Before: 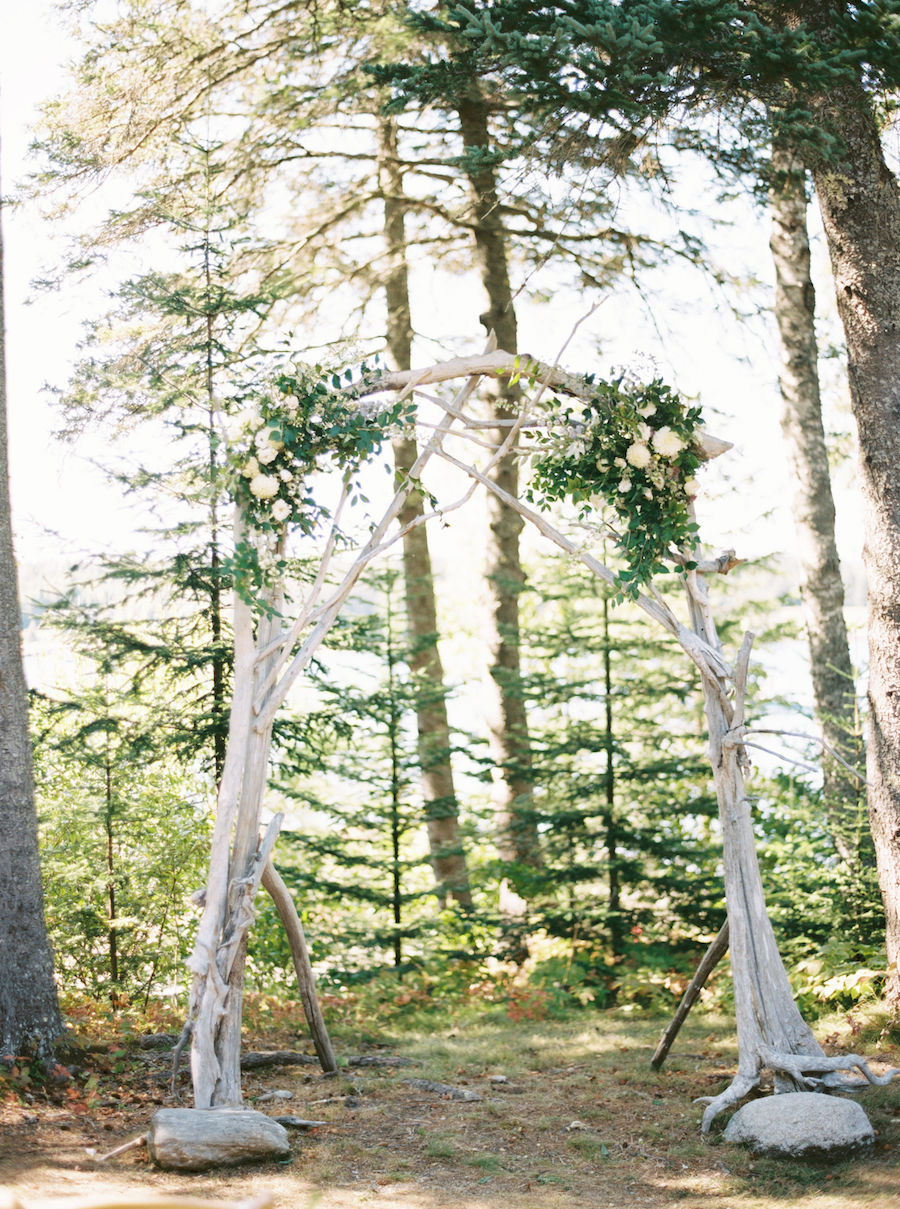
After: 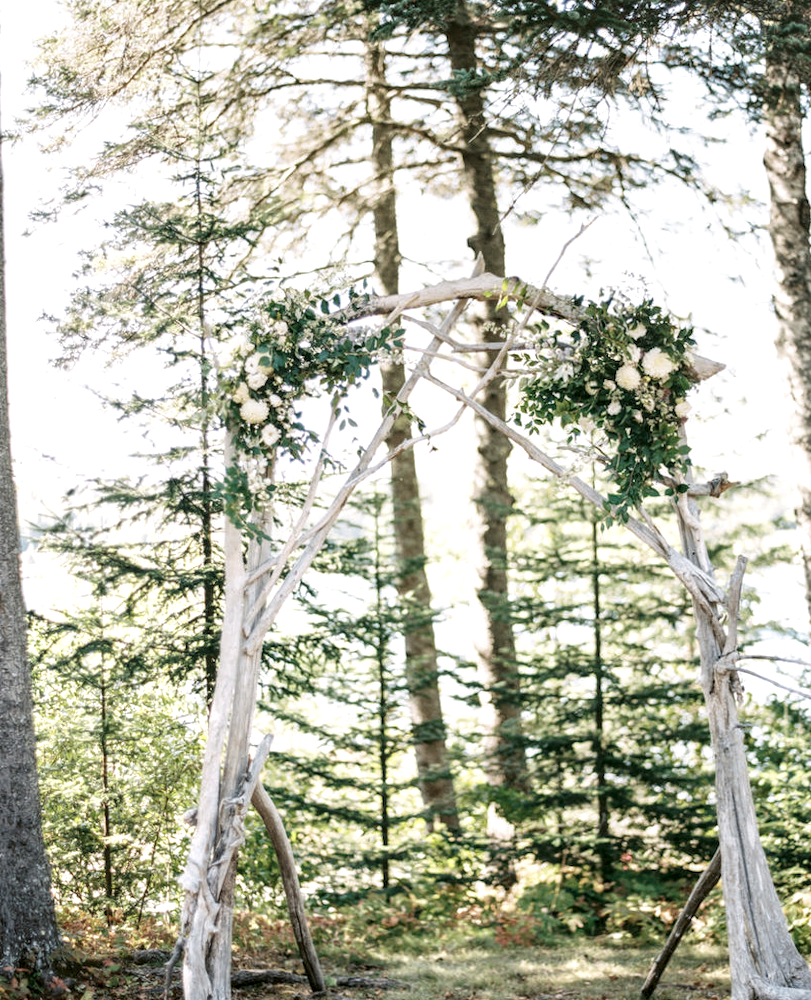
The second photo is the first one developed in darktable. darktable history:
rotate and perspective: lens shift (horizontal) -0.055, automatic cropping off
local contrast: detail 150%
contrast brightness saturation: contrast 0.06, brightness -0.01, saturation -0.23
crop: top 7.49%, right 9.717%, bottom 11.943%
